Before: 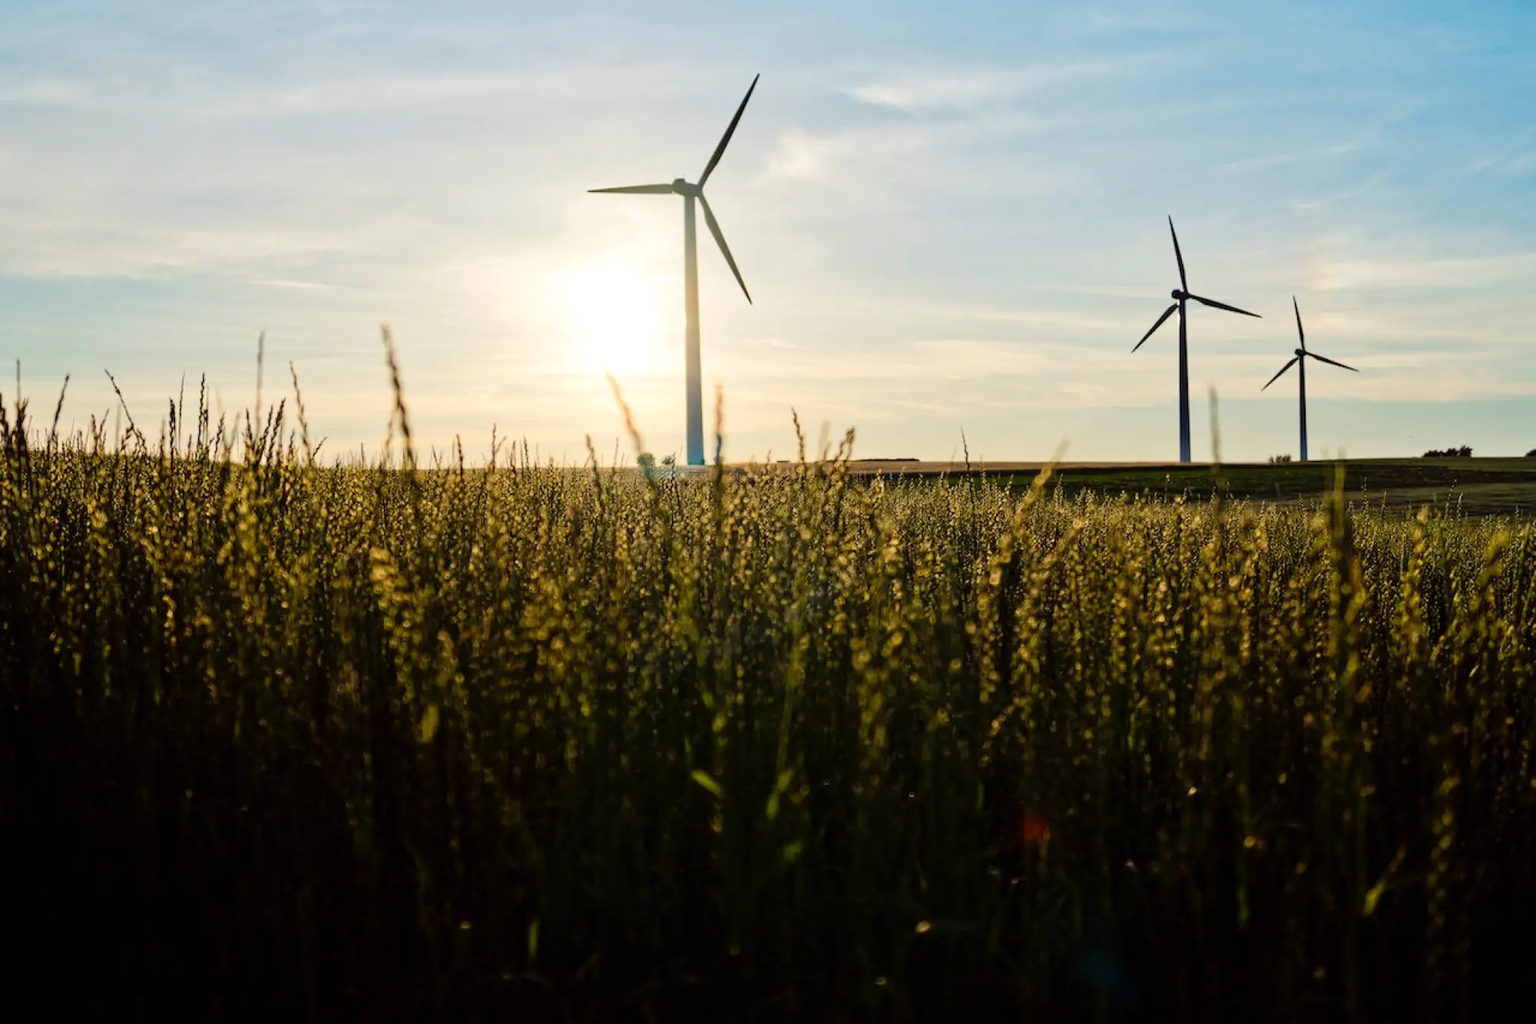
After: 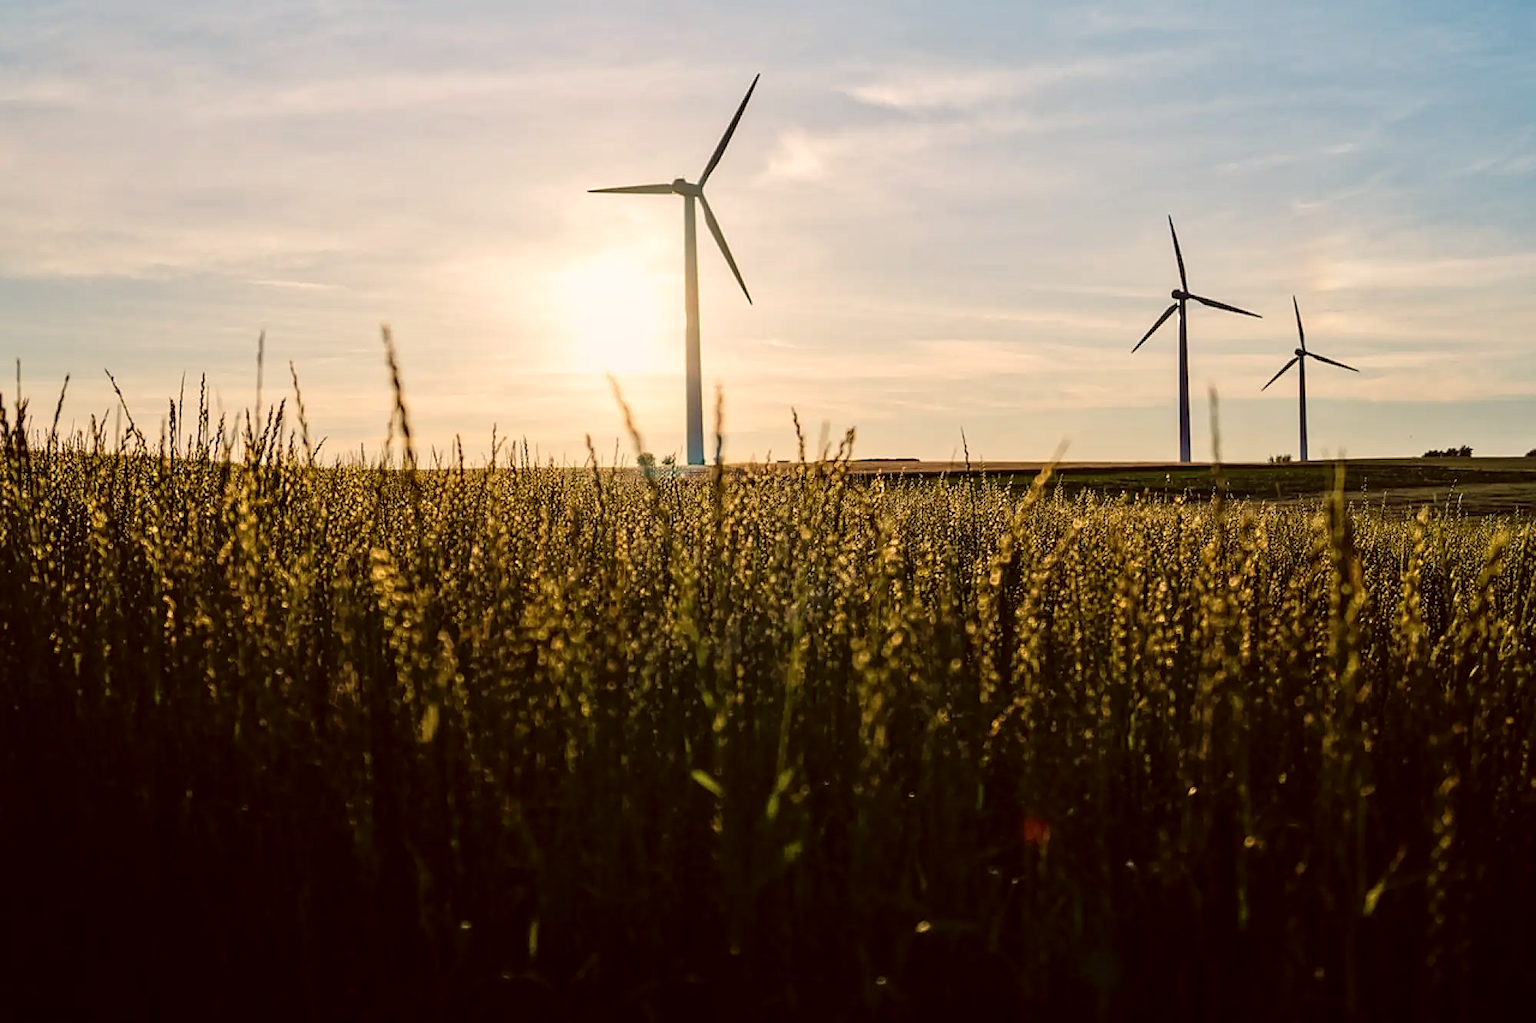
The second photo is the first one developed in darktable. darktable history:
color correction: highlights a* 6.67, highlights b* 7.54, shadows a* 6.42, shadows b* 7.17, saturation 0.922
local contrast: on, module defaults
sharpen: on, module defaults
